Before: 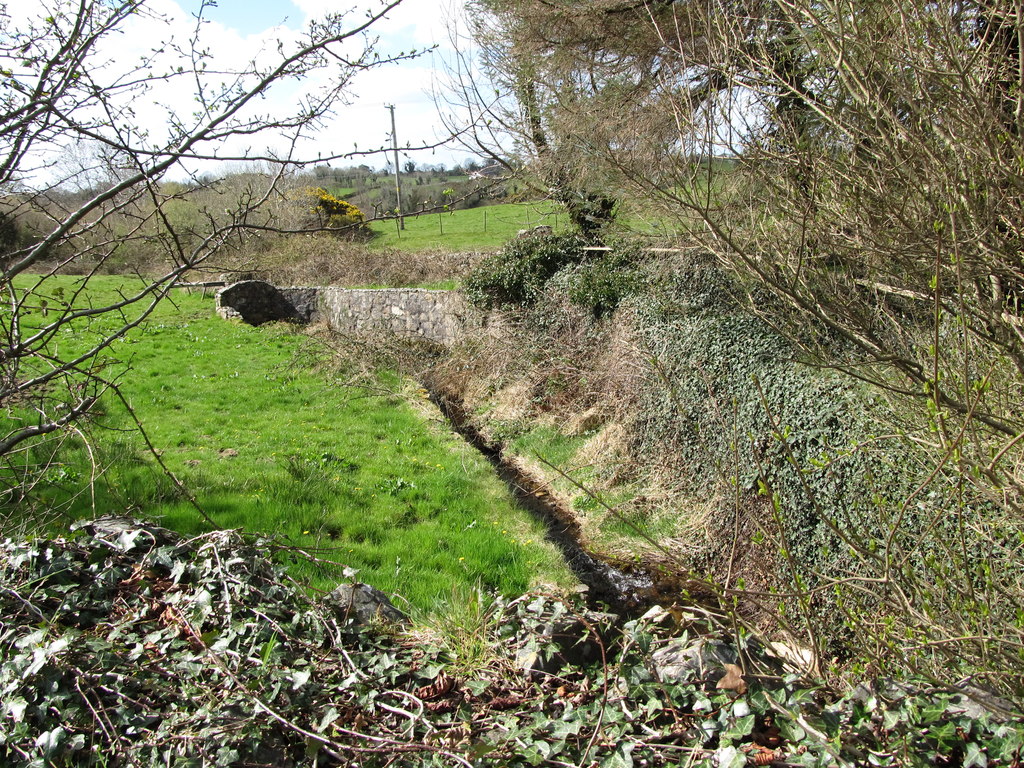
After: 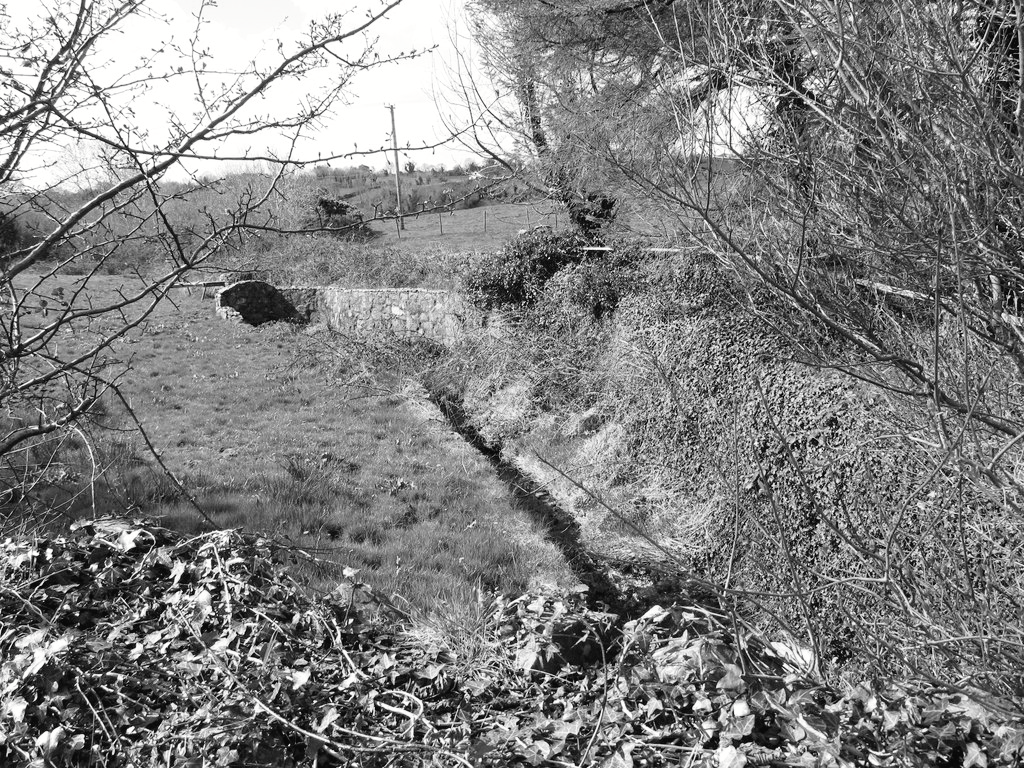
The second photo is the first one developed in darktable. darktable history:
tone curve: curves: ch0 [(0, 0) (0.003, 0.019) (0.011, 0.022) (0.025, 0.025) (0.044, 0.04) (0.069, 0.069) (0.1, 0.108) (0.136, 0.152) (0.177, 0.199) (0.224, 0.26) (0.277, 0.321) (0.335, 0.392) (0.399, 0.472) (0.468, 0.547) (0.543, 0.624) (0.623, 0.713) (0.709, 0.786) (0.801, 0.865) (0.898, 0.939) (1, 1)], preserve colors none
color look up table: target L [84.2, 90.94, 84.56, 81.69, 84.56, 61.19, 68.49, 44.41, 42.78, 32.75, 17.37, 3.028, 200.55, 85.98, 72.94, 75.88, 68.49, 76.61, 64.36, 59.79, 50.43, 53.98, 34.45, 31.46, 23.22, 93.05, 87.05, 74.05, 75.52, 78.07, 56.71, 61.7, 85.27, 66.62, 76.98, 37.13, 27.98, 42.1, 18.94, 100, 91.29, 90.94, 84.56, 84.2, 84.56, 69.61, 60.17, 48.04, 48.04], target a [0, -0.001, -0.001, 0, -0.001, 0.001, 0 ×7, -0.001, 0 ×11, -0.002, 0, 0, 0, -0.001, 0, 0.001, -0.002, 0, 0, 0.001, 0, 0.001, 0, -0.097, 0, -0.001, -0.001, 0, -0.001, 0 ×4], target b [0.001, 0.023, 0.002, 0.001, 0.002, -0.004, 0.002, 0.002, 0.002, 0.001, -0.002, 0, 0, 0.002, 0.002, 0.001, 0.002, 0.001, 0.002, 0.002, -0.003, 0.002, 0.001, 0.001, -0.002, 0.024, 0.001, 0.002, 0.002, 0.022, 0.002, -0.004, 0.023, 0.002, 0.001, -0.003, 0.001, -0.003, -0.002, 1.213, 0, 0.023, 0.002, 0.001, 0.002 ×5], num patches 49
